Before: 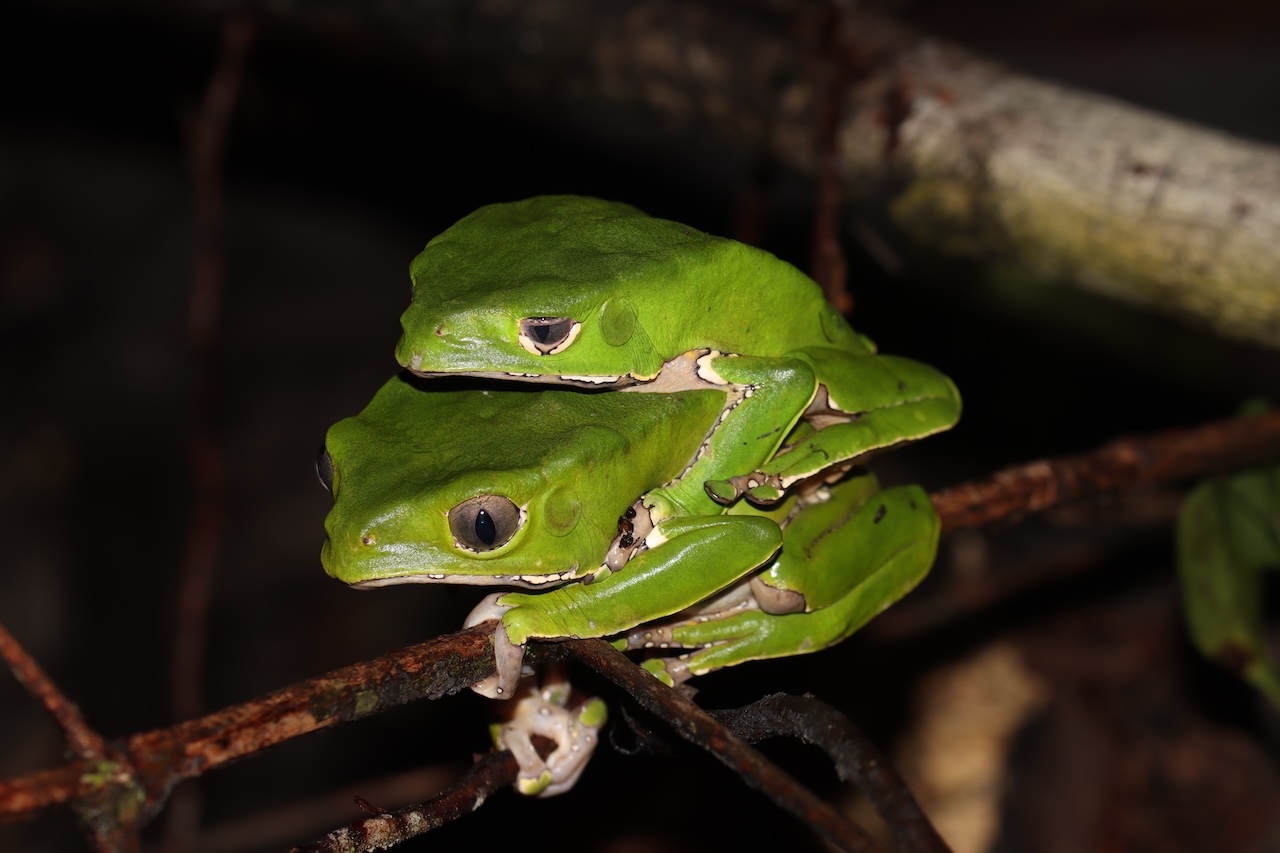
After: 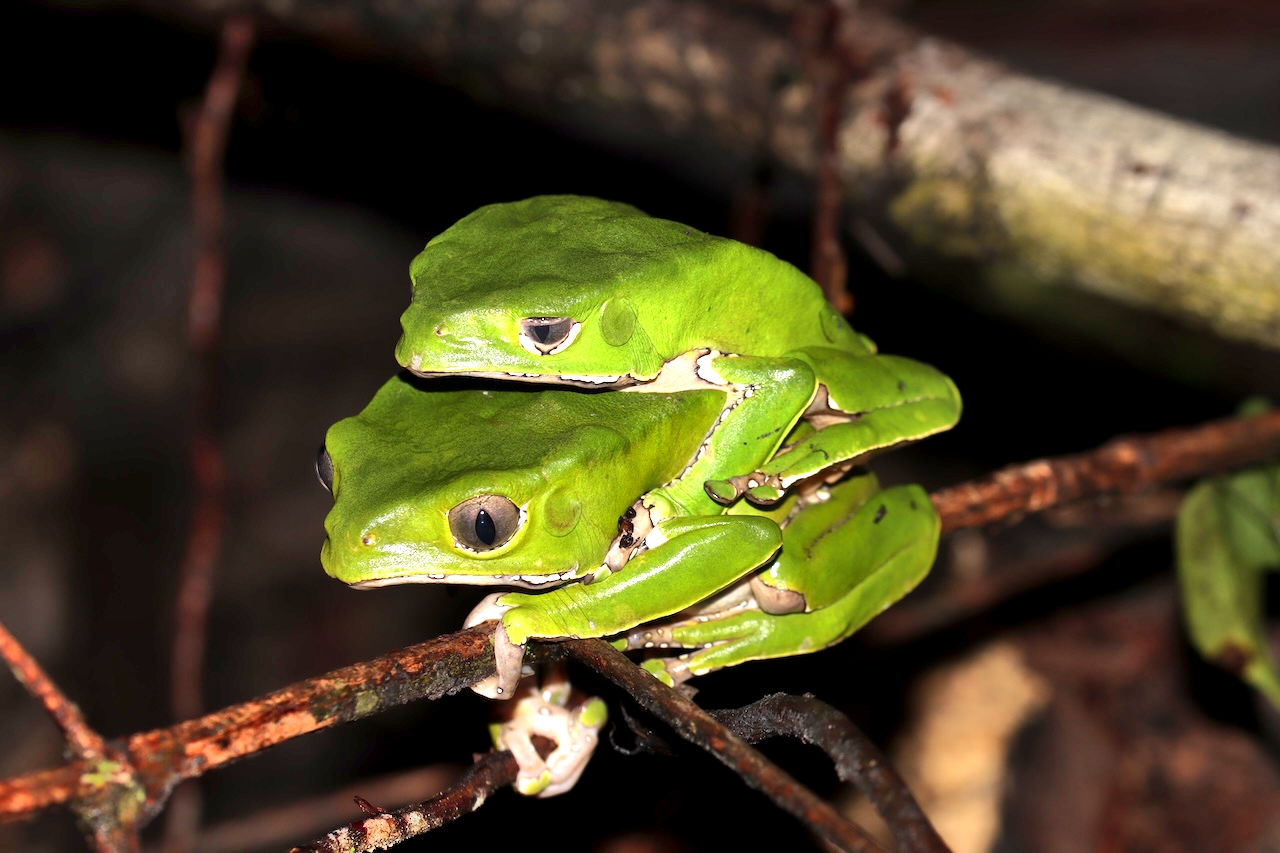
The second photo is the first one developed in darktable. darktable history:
exposure: black level correction 0.001, exposure 1.116 EV, compensate highlight preservation false
shadows and highlights: shadows 52.42, soften with gaussian
